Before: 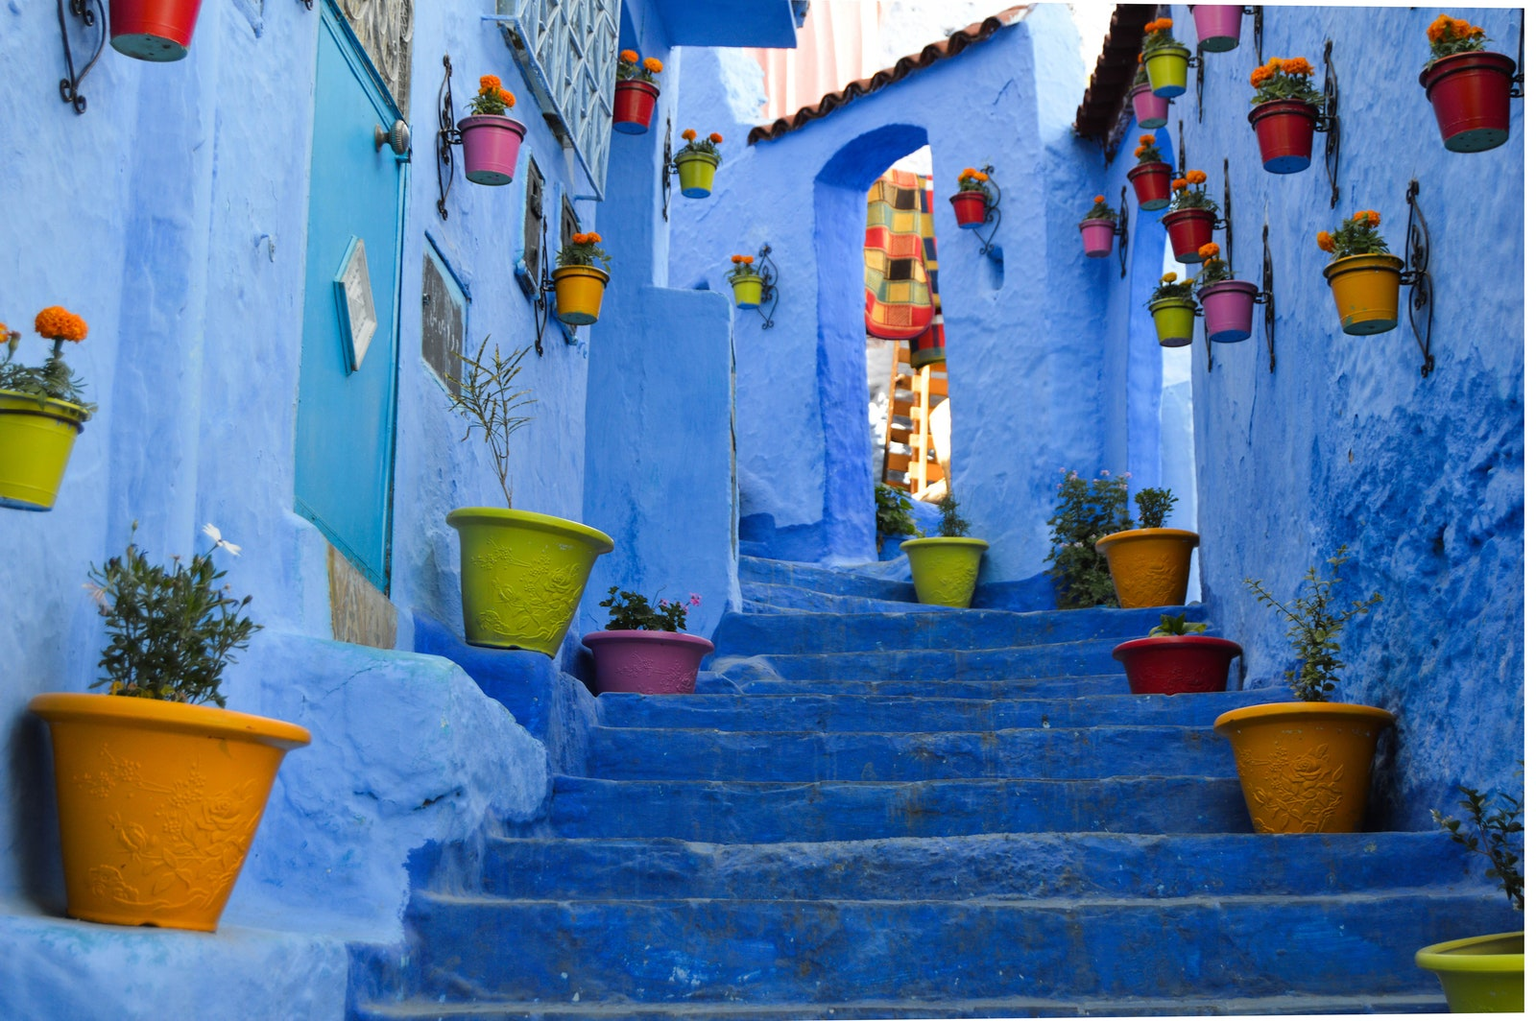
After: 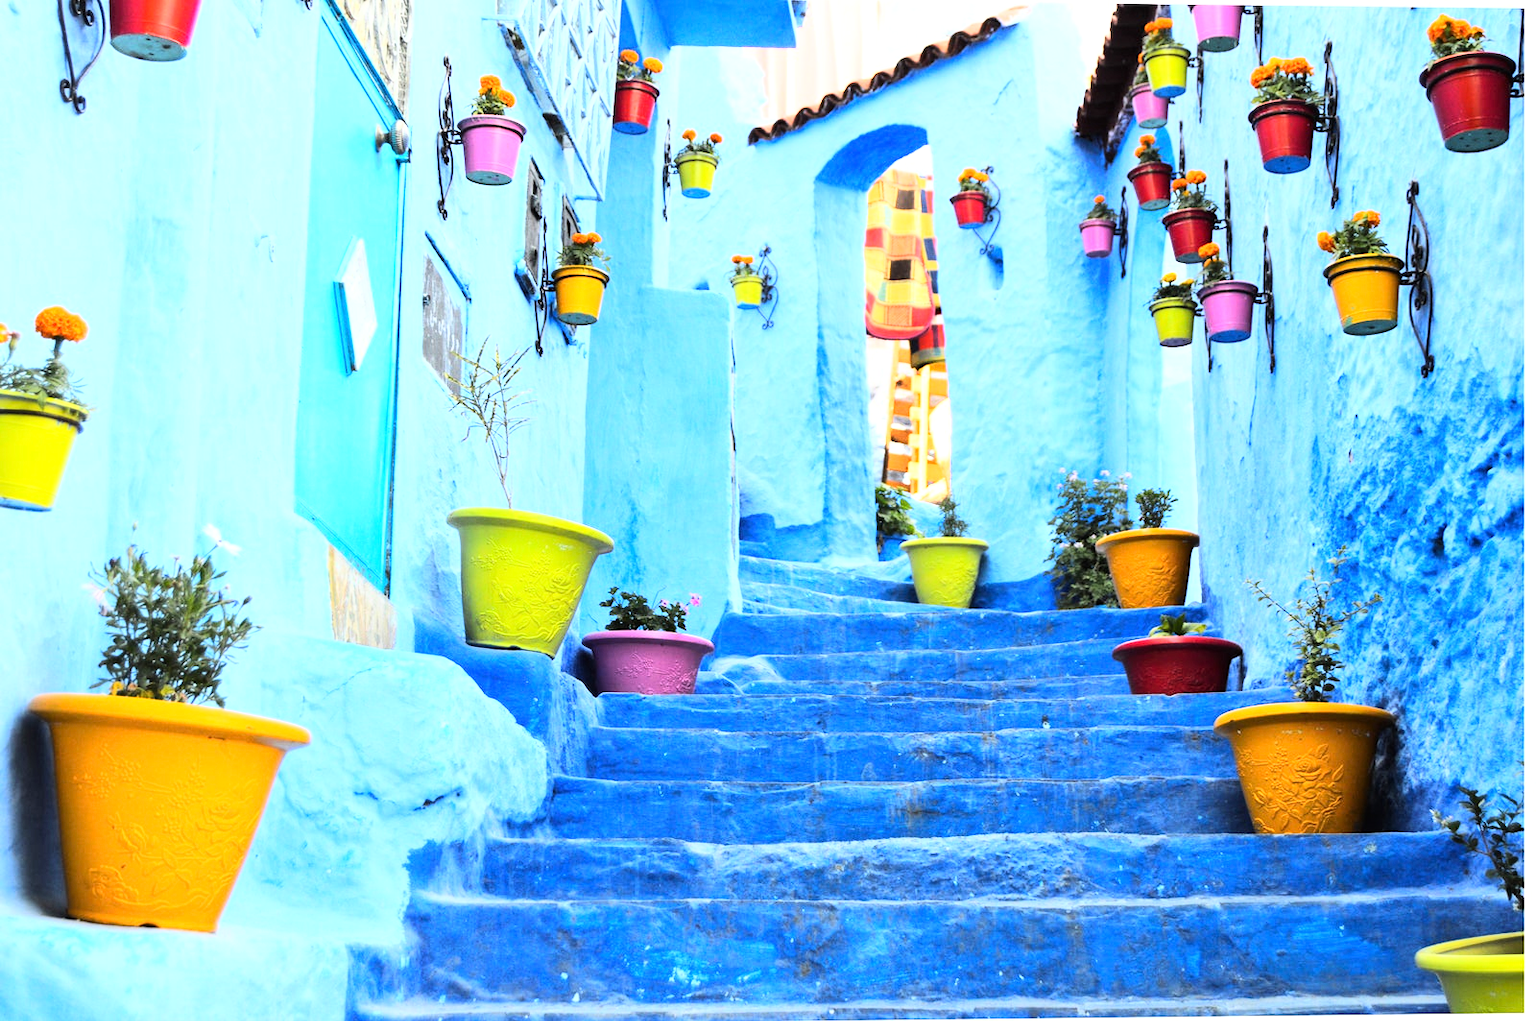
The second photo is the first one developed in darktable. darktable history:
base curve: curves: ch0 [(0, 0) (0.007, 0.004) (0.027, 0.03) (0.046, 0.07) (0.207, 0.54) (0.442, 0.872) (0.673, 0.972) (1, 1)], exposure shift 0.567
exposure: exposure 0.782 EV, compensate highlight preservation false
